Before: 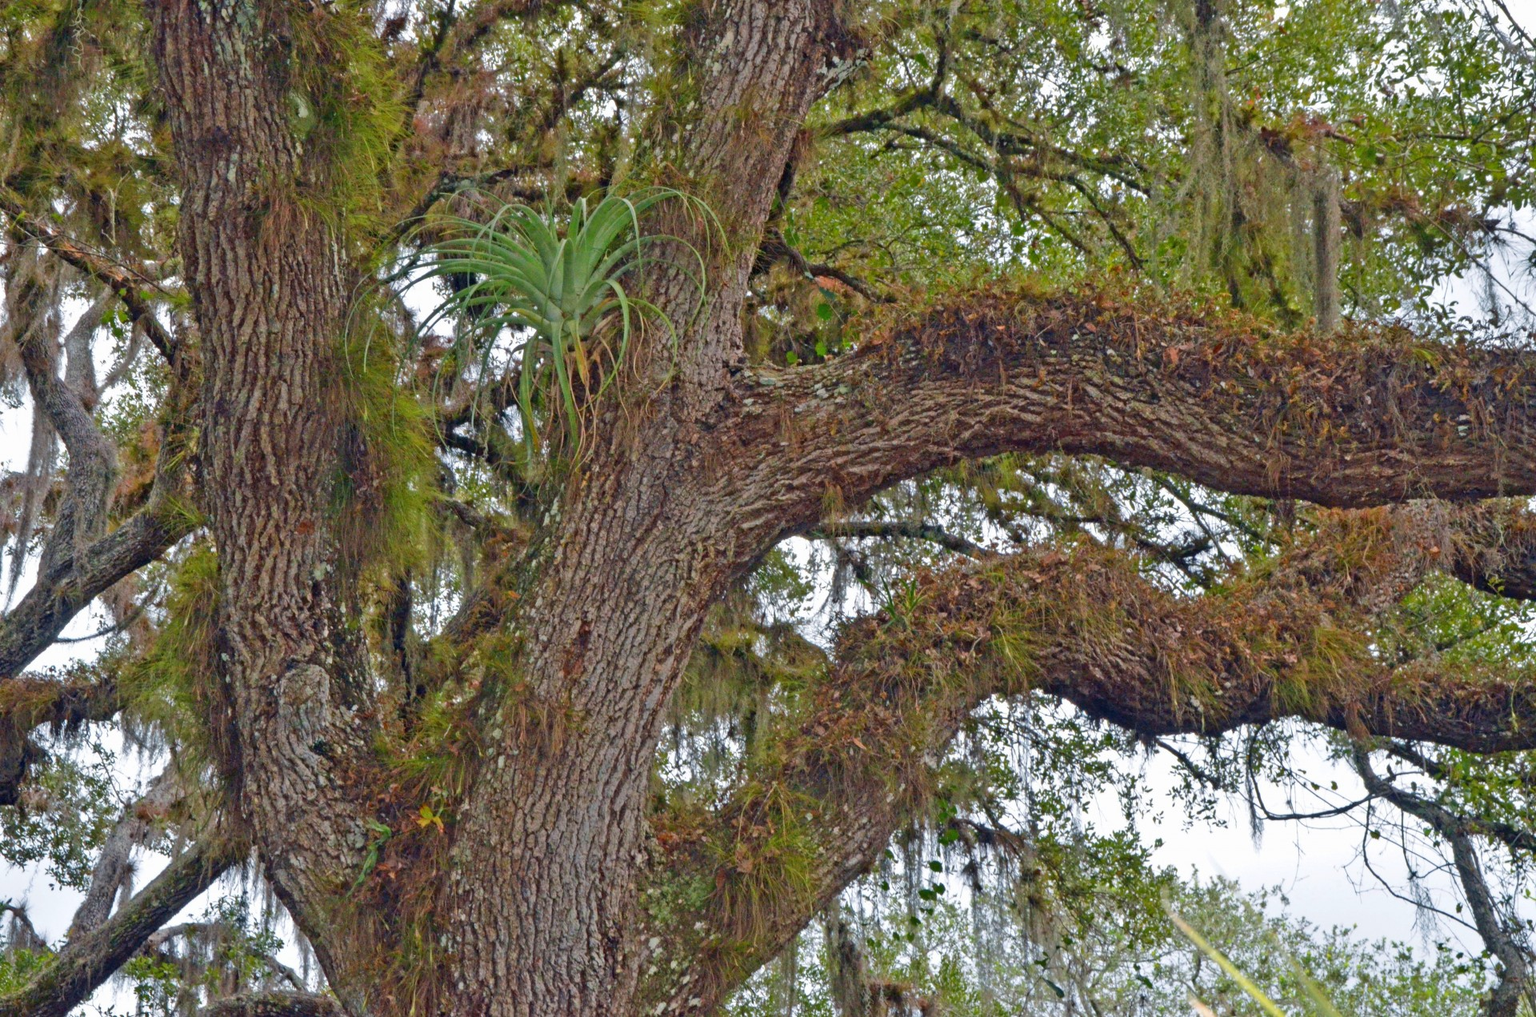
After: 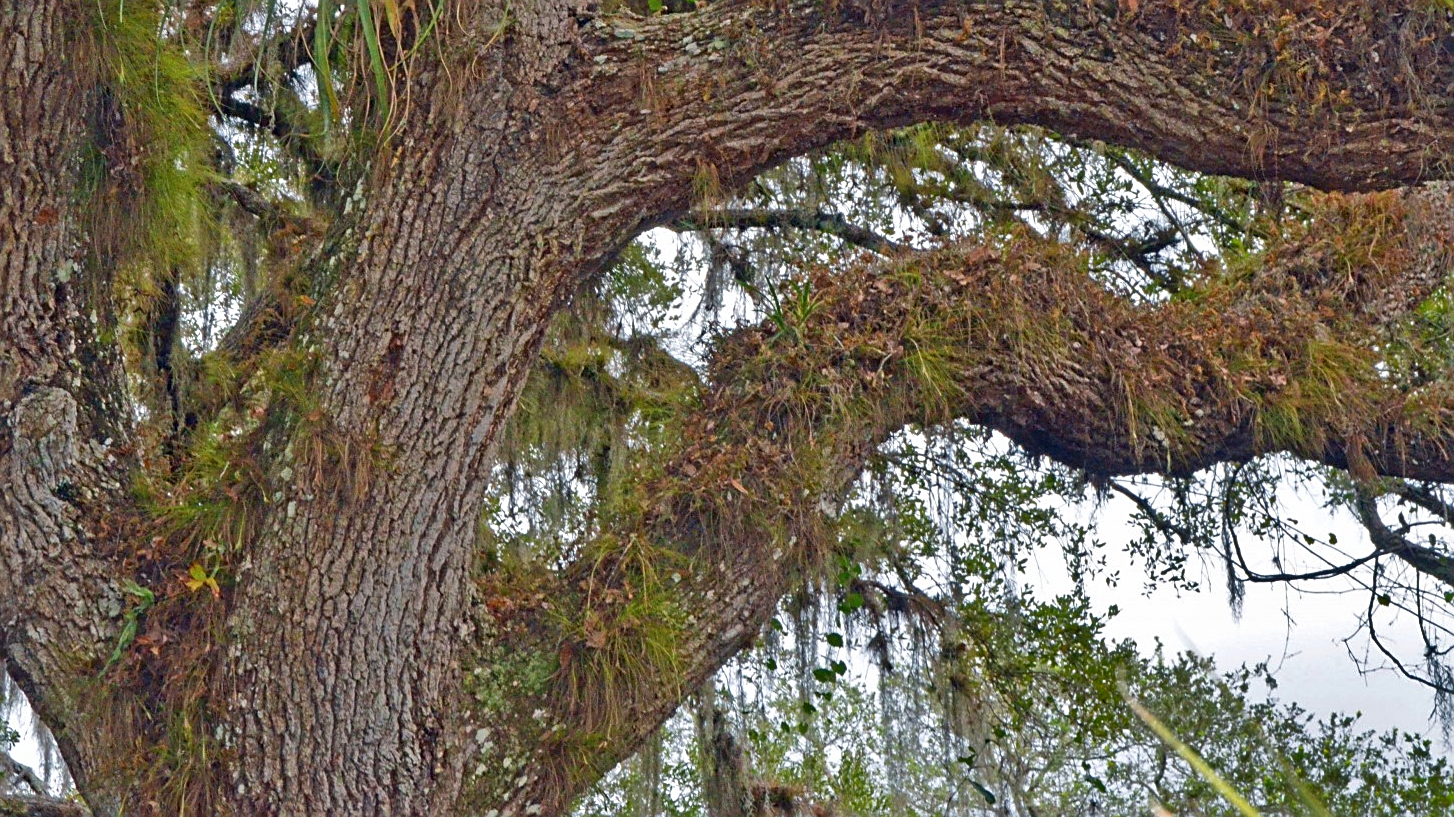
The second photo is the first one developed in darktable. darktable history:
sharpen: on, module defaults
tone equalizer: edges refinement/feathering 500, mask exposure compensation -1.57 EV, preserve details no
crop and rotate: left 17.459%, top 34.908%, right 6.809%, bottom 0.787%
shadows and highlights: shadows 20.85, highlights -81.3, soften with gaussian
